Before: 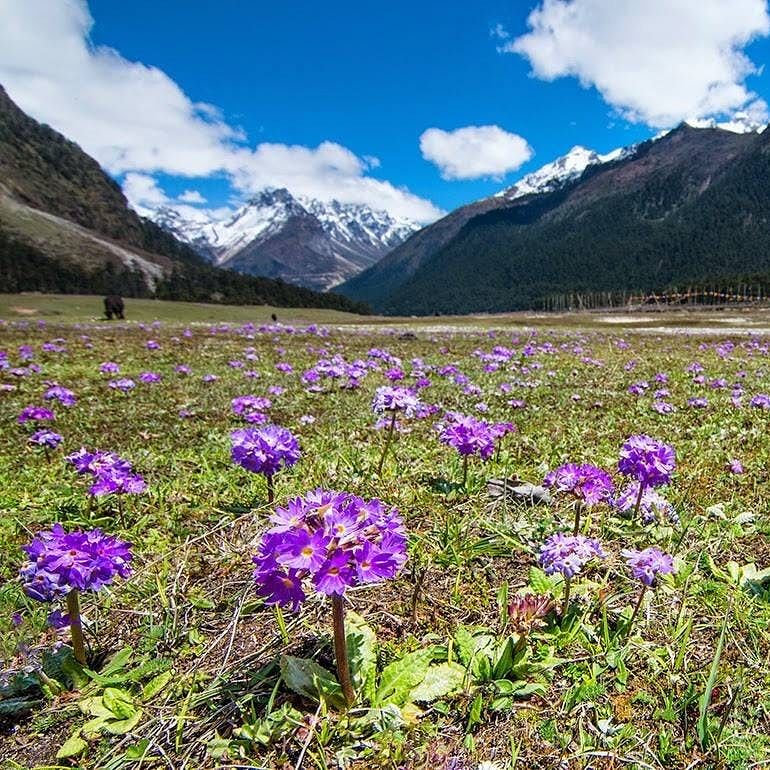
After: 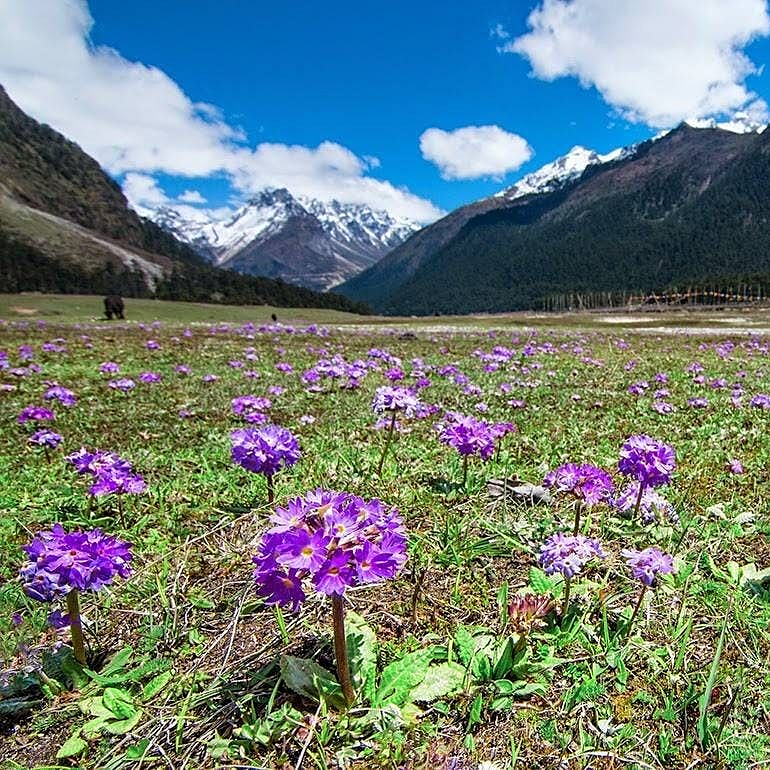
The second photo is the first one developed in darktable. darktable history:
sharpen: amount 0.2
color zones: curves: ch2 [(0, 0.5) (0.143, 0.517) (0.286, 0.571) (0.429, 0.522) (0.571, 0.5) (0.714, 0.5) (0.857, 0.5) (1, 0.5)]
